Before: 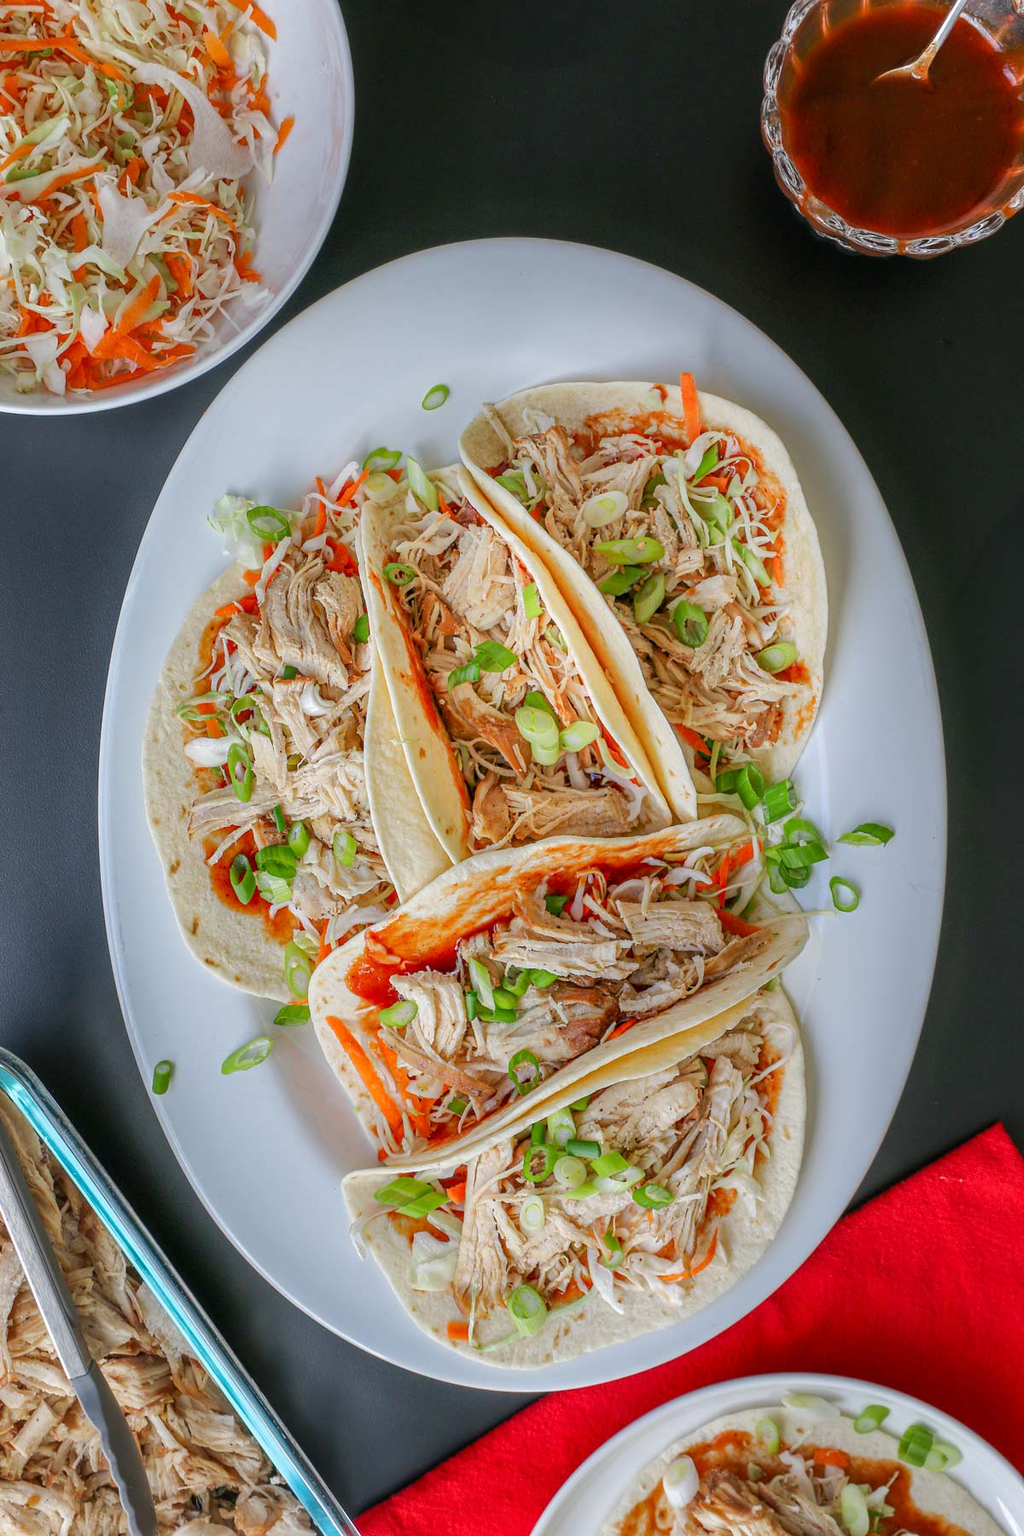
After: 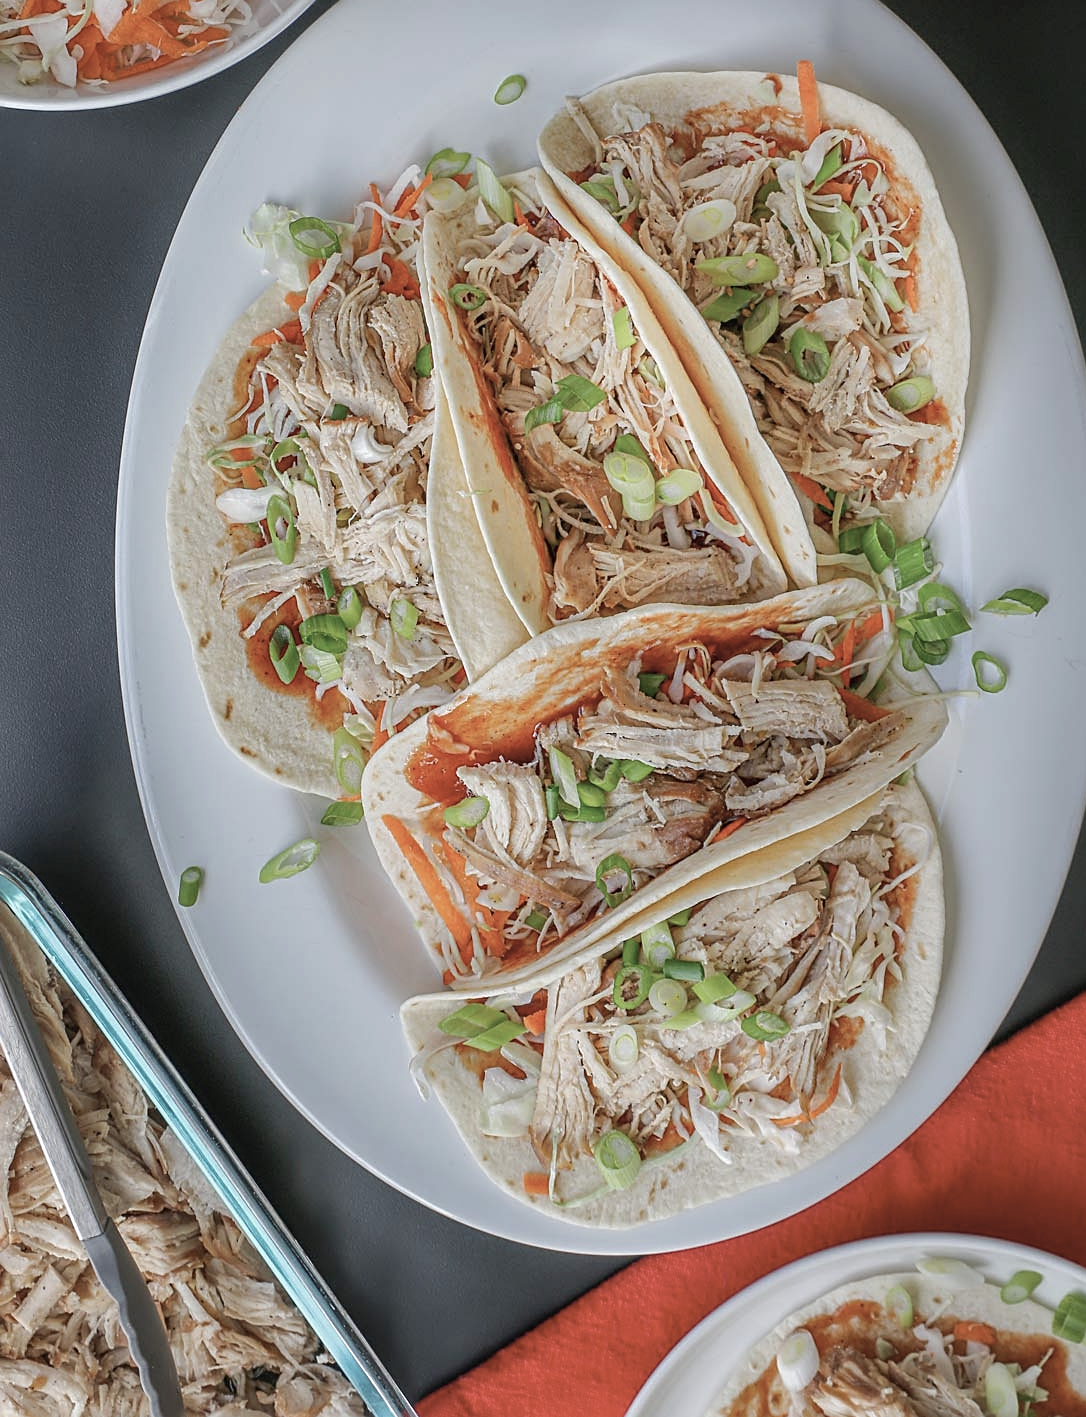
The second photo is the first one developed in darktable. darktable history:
sharpen: on, module defaults
crop: top 20.916%, right 9.437%, bottom 0.316%
contrast brightness saturation: contrast -0.05, saturation -0.41
